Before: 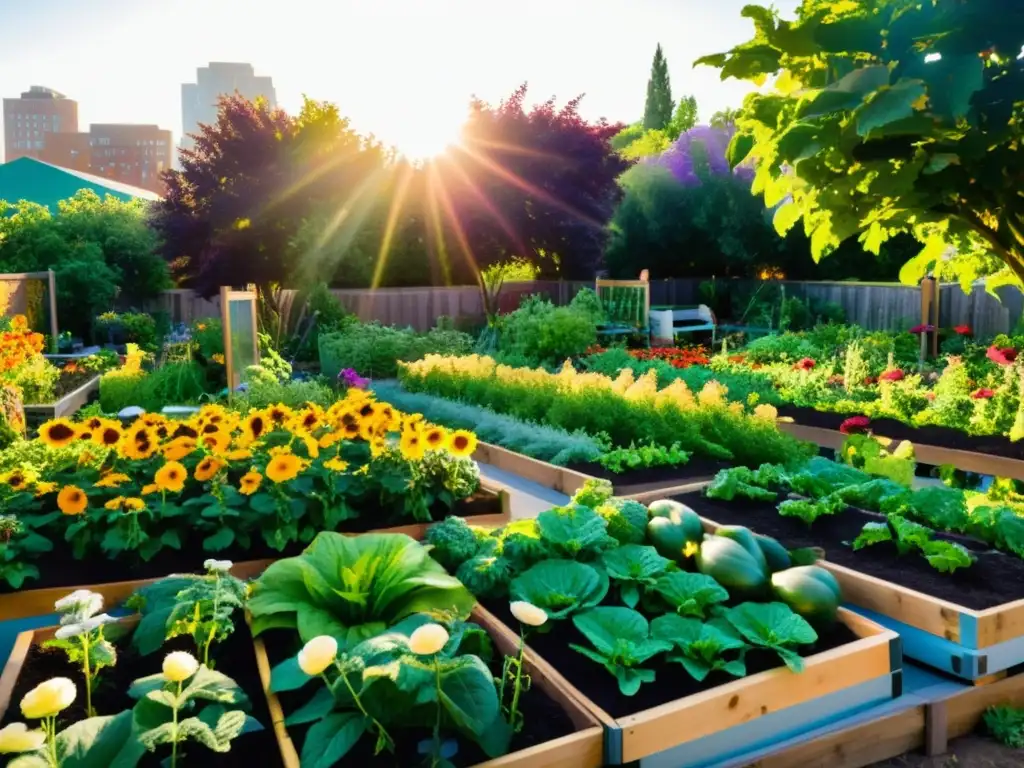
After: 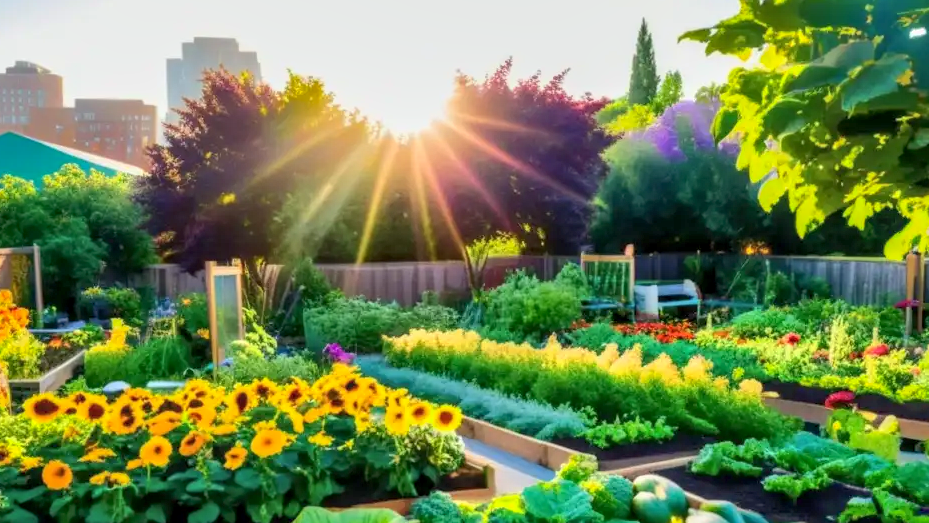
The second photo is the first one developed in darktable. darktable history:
shadows and highlights: on, module defaults
exposure: exposure -0.294 EV, compensate highlight preservation false
base curve: curves: ch0 [(0, 0) (0.204, 0.334) (0.55, 0.733) (1, 1)]
local contrast: highlights 62%, detail 143%, midtone range 0.421
crop: left 1.526%, top 3.379%, right 7.685%, bottom 28.494%
